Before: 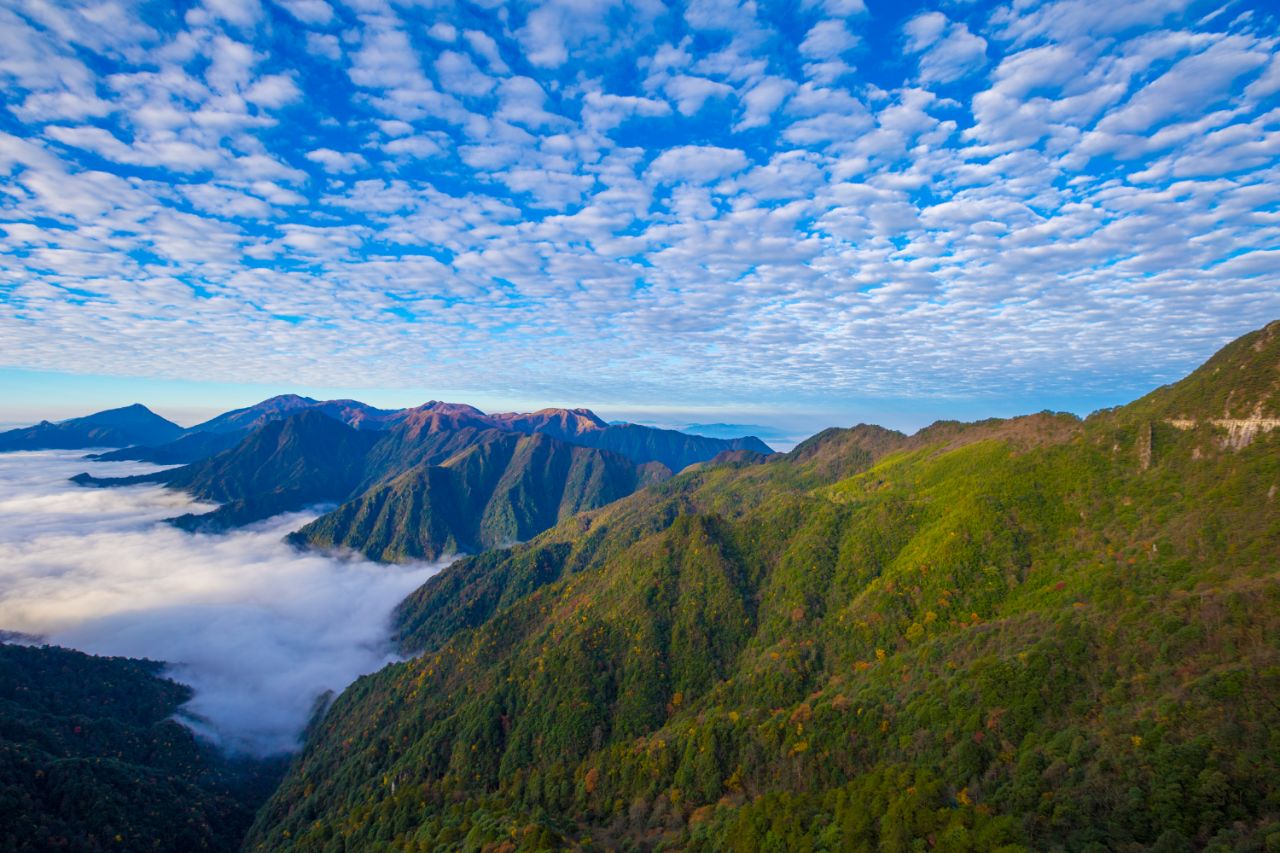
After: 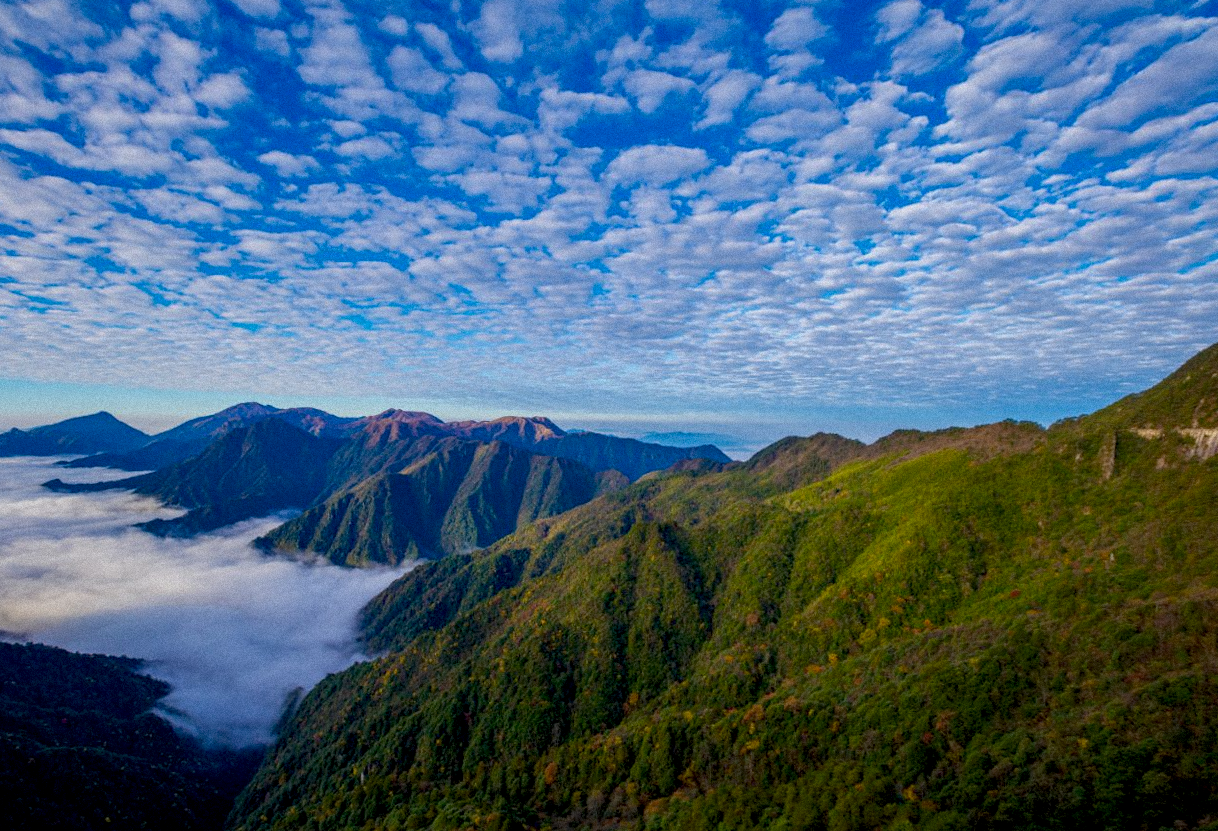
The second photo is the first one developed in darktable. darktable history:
local contrast: on, module defaults
white balance: red 0.98, blue 1.034
rotate and perspective: rotation 0.074°, lens shift (vertical) 0.096, lens shift (horizontal) -0.041, crop left 0.043, crop right 0.952, crop top 0.024, crop bottom 0.979
exposure: black level correction 0.011, exposure -0.478 EV, compensate highlight preservation false
grain: mid-tones bias 0%
